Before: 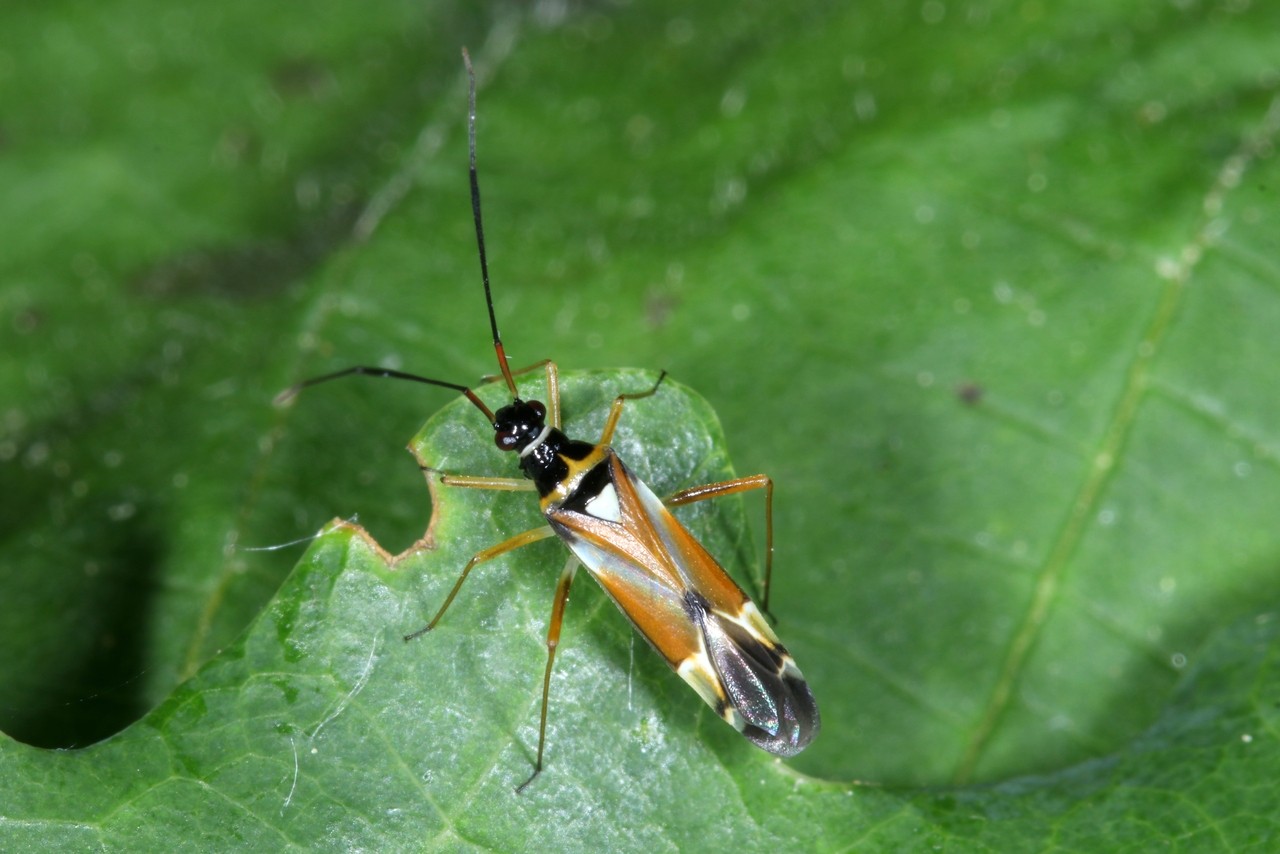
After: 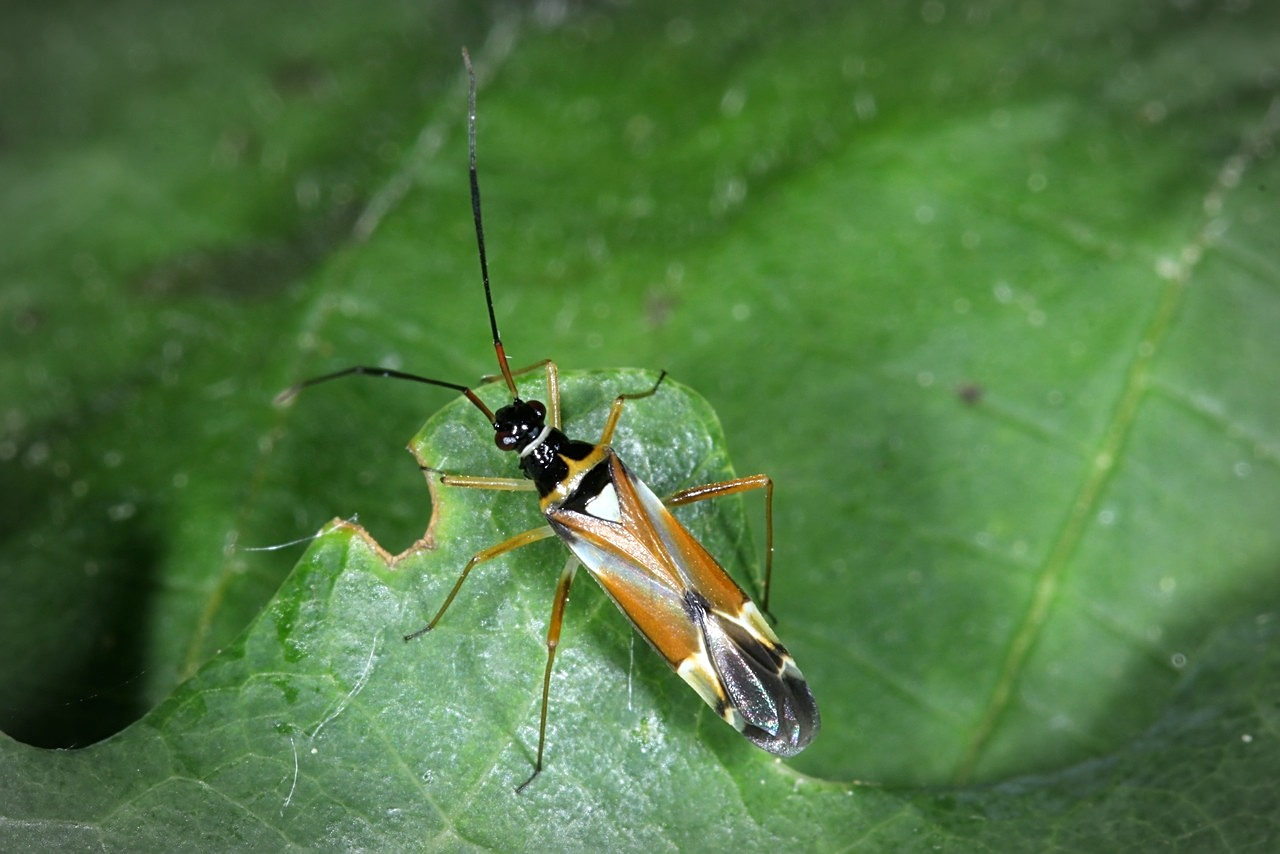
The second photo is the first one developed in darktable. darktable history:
sharpen: amount 0.565
vignetting: automatic ratio true
